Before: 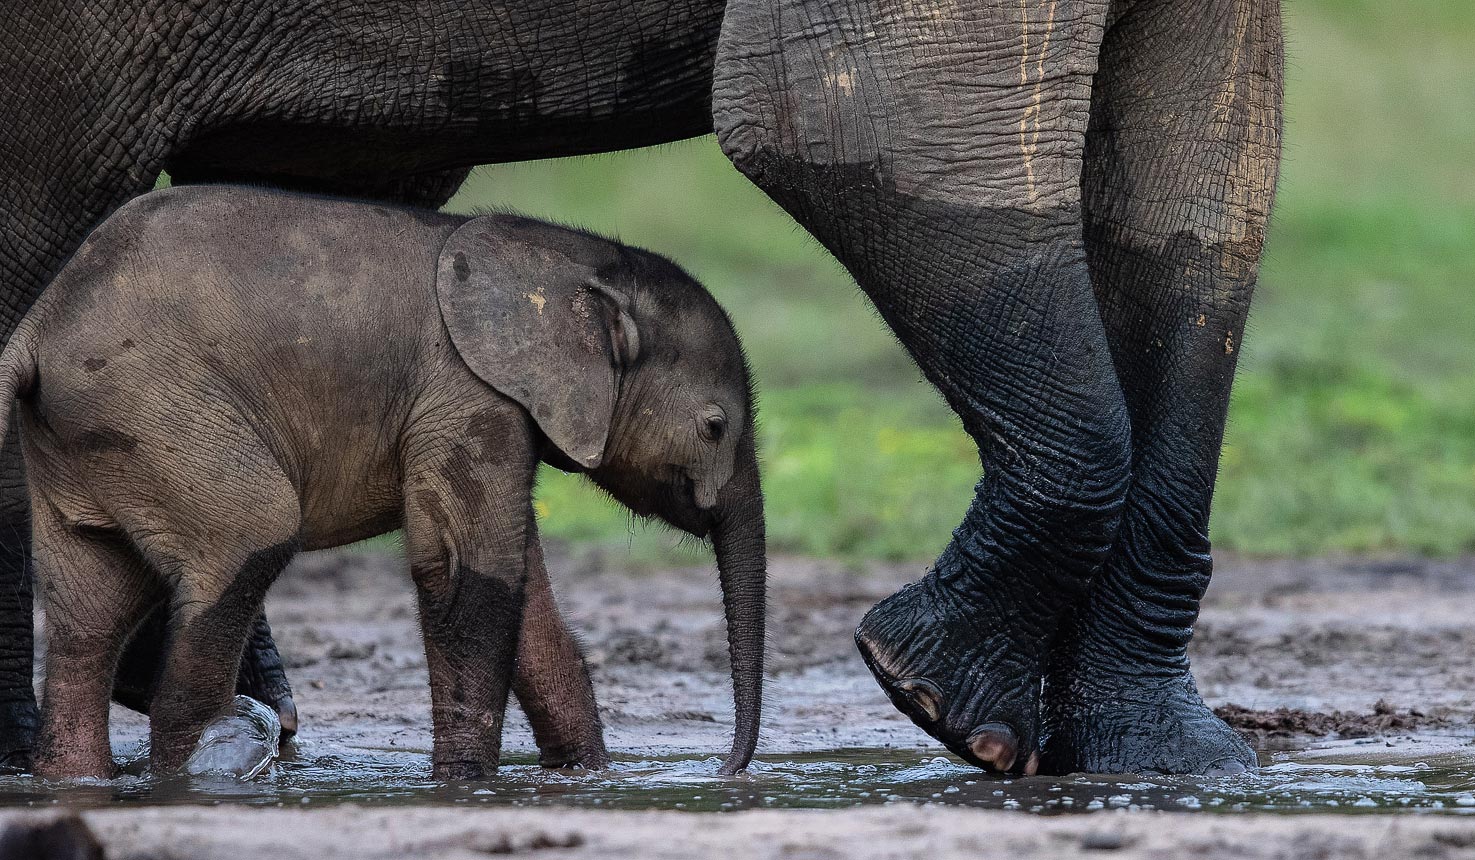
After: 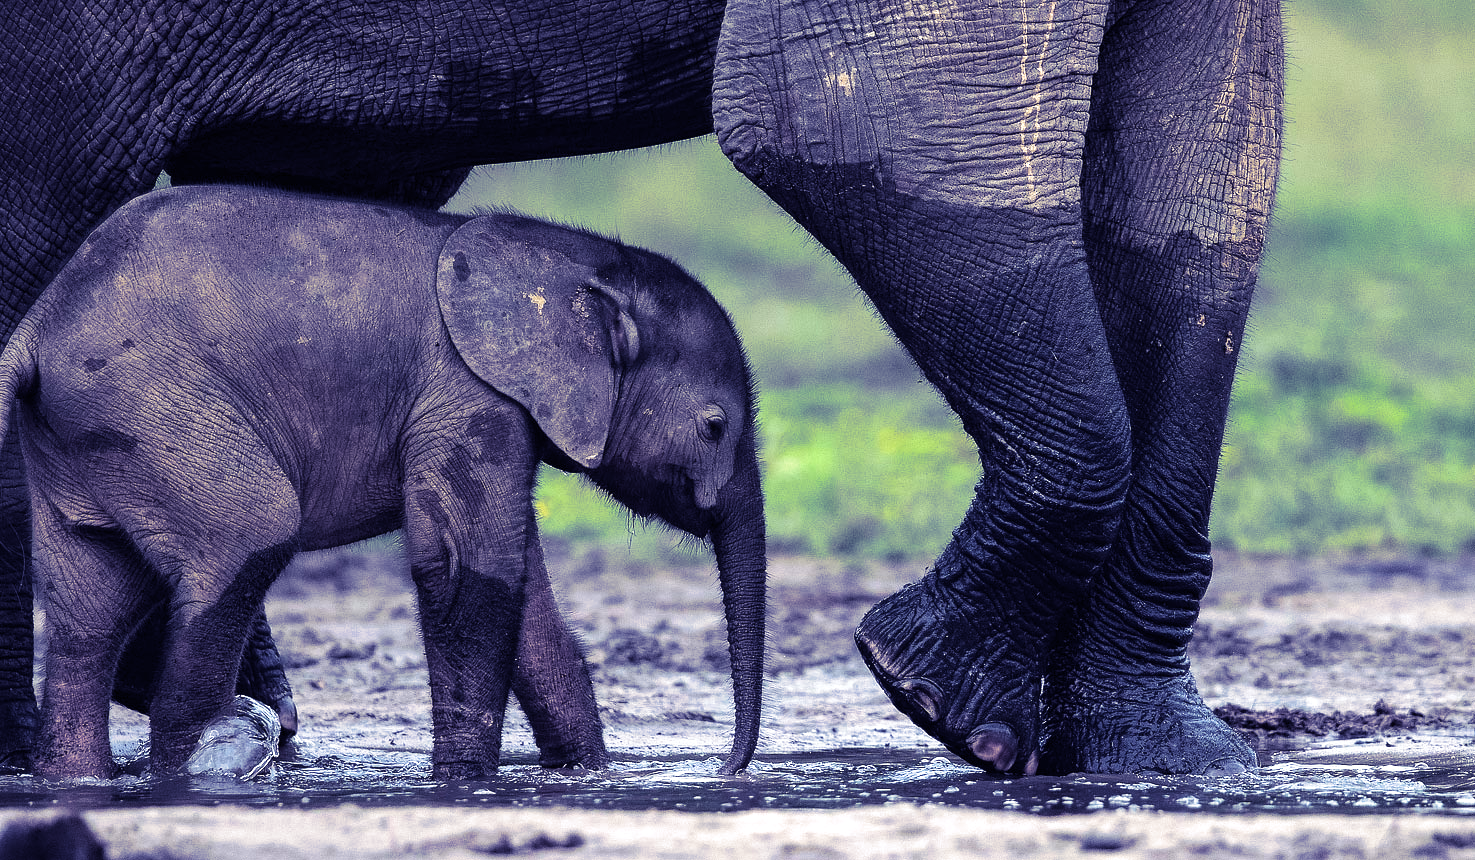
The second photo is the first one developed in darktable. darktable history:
exposure: exposure 0.669 EV, compensate highlight preservation false
split-toning: shadows › hue 242.67°, shadows › saturation 0.733, highlights › hue 45.33°, highlights › saturation 0.667, balance -53.304, compress 21.15%
